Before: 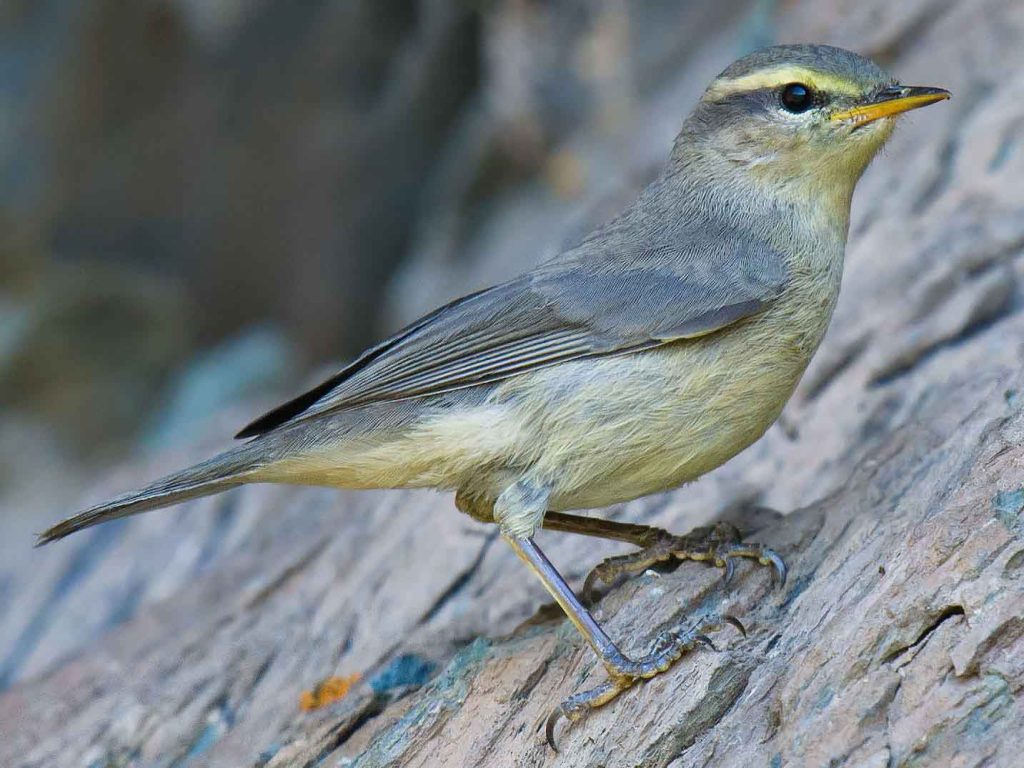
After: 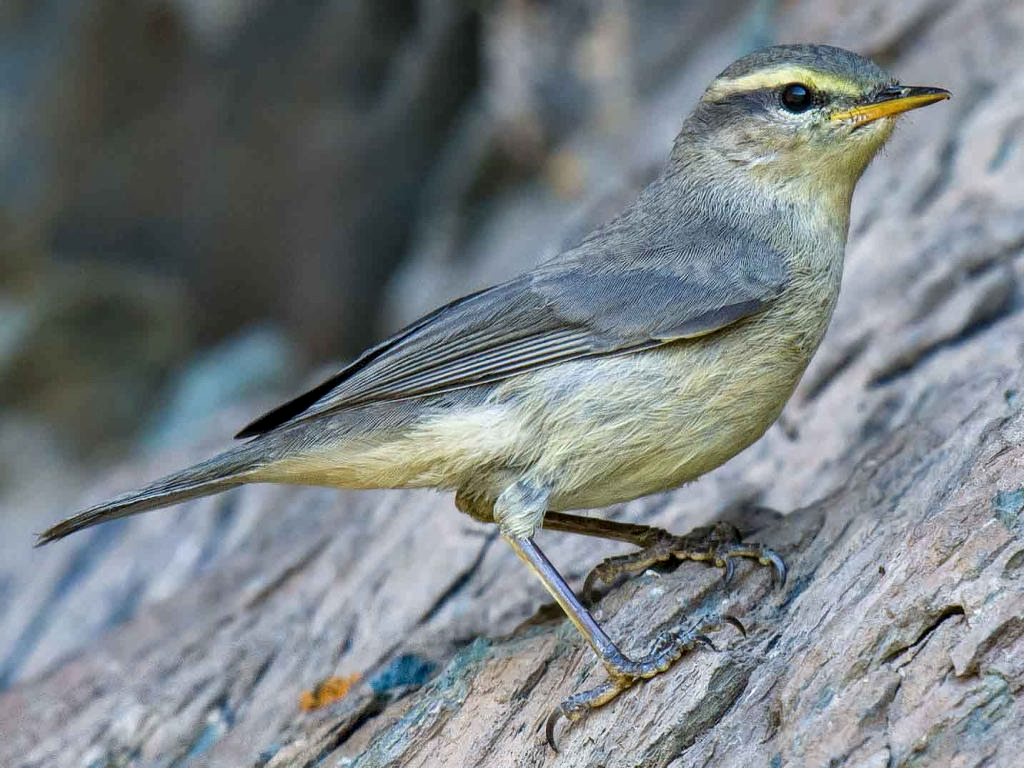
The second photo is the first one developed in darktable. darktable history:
local contrast: detail 140%
